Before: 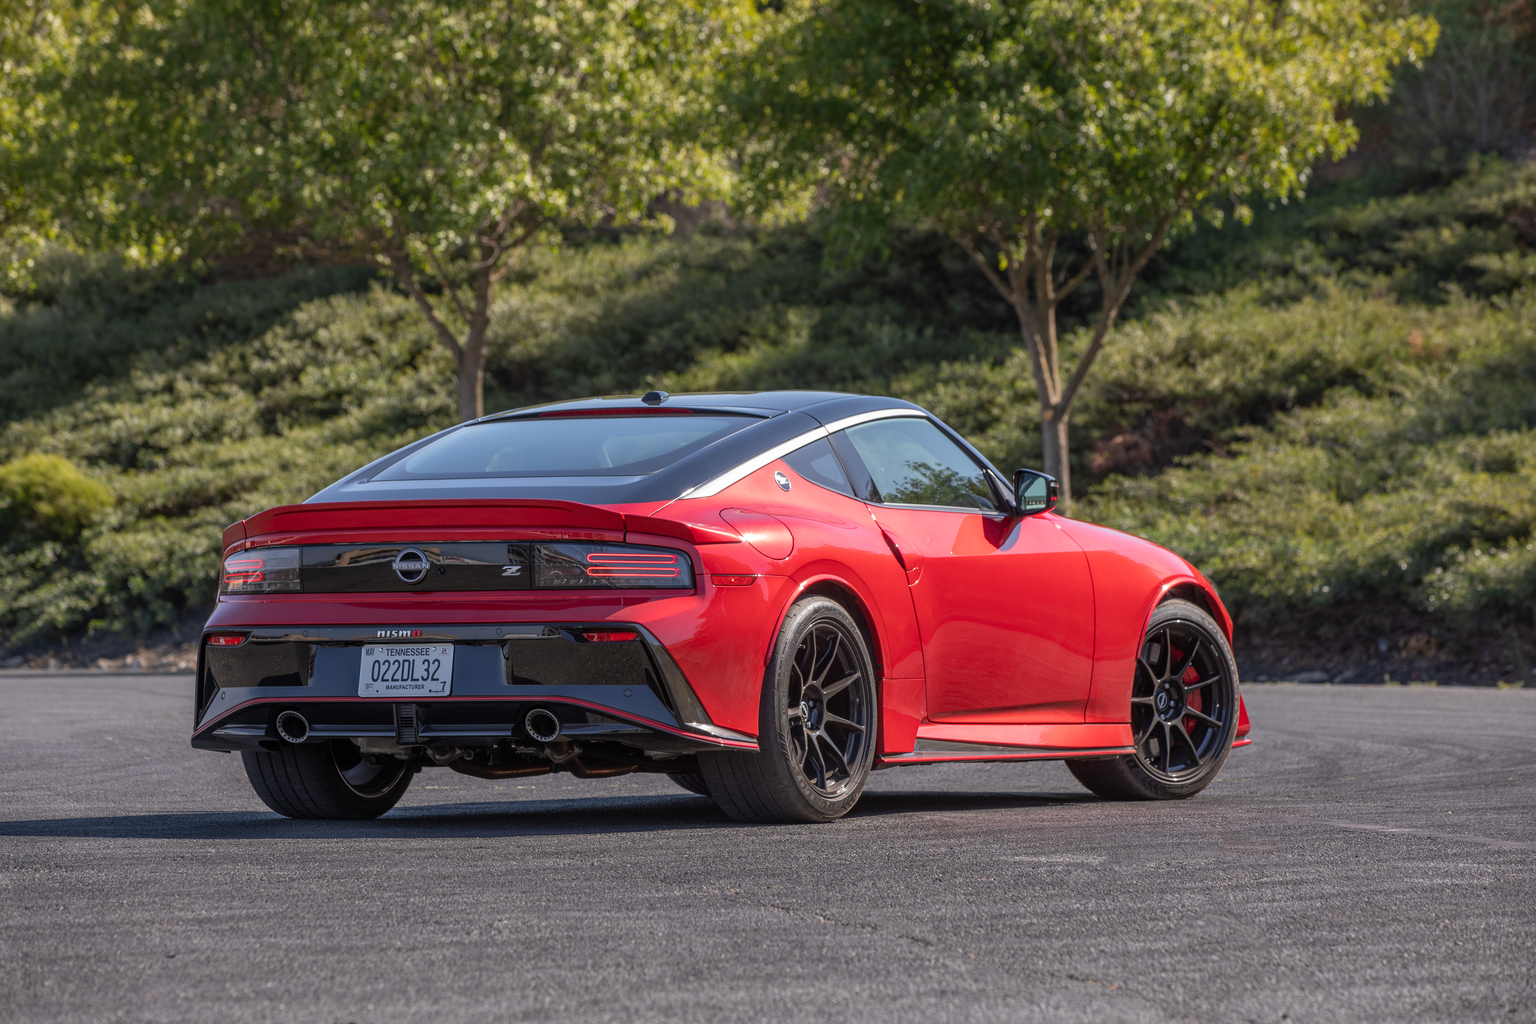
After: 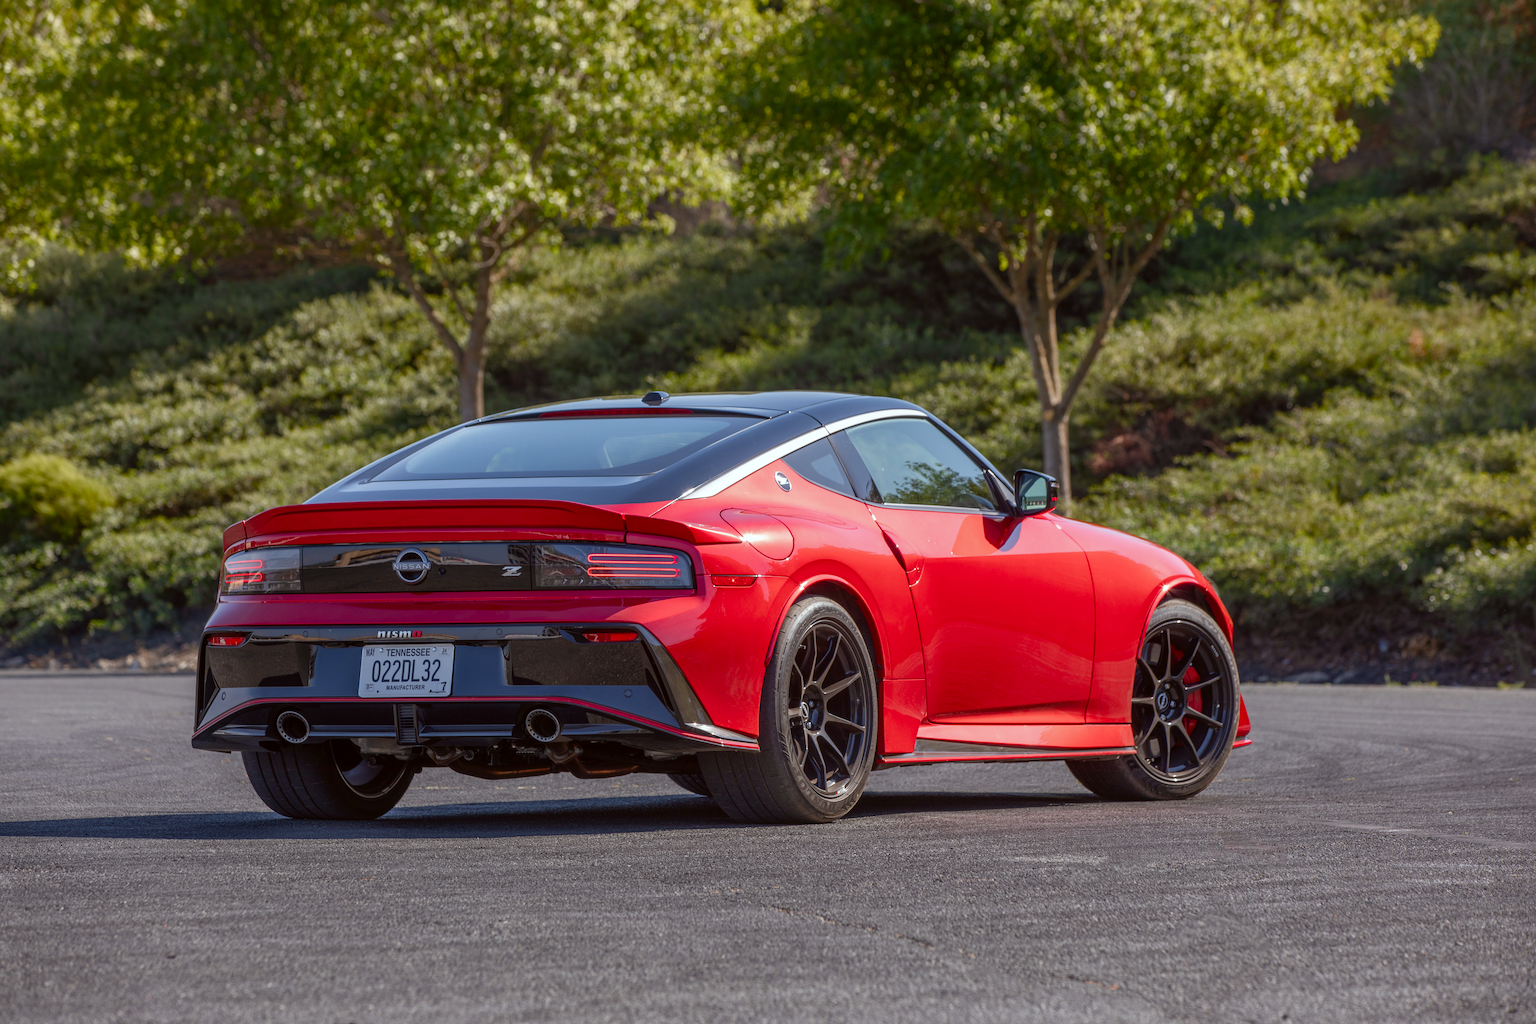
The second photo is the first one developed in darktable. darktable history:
color correction: highlights a* -2.99, highlights b* -1.95, shadows a* 2.5, shadows b* 2.77
color balance rgb: perceptual saturation grading › global saturation 20%, perceptual saturation grading › highlights -49.014%, perceptual saturation grading › shadows 25.989%, global vibrance 20%
